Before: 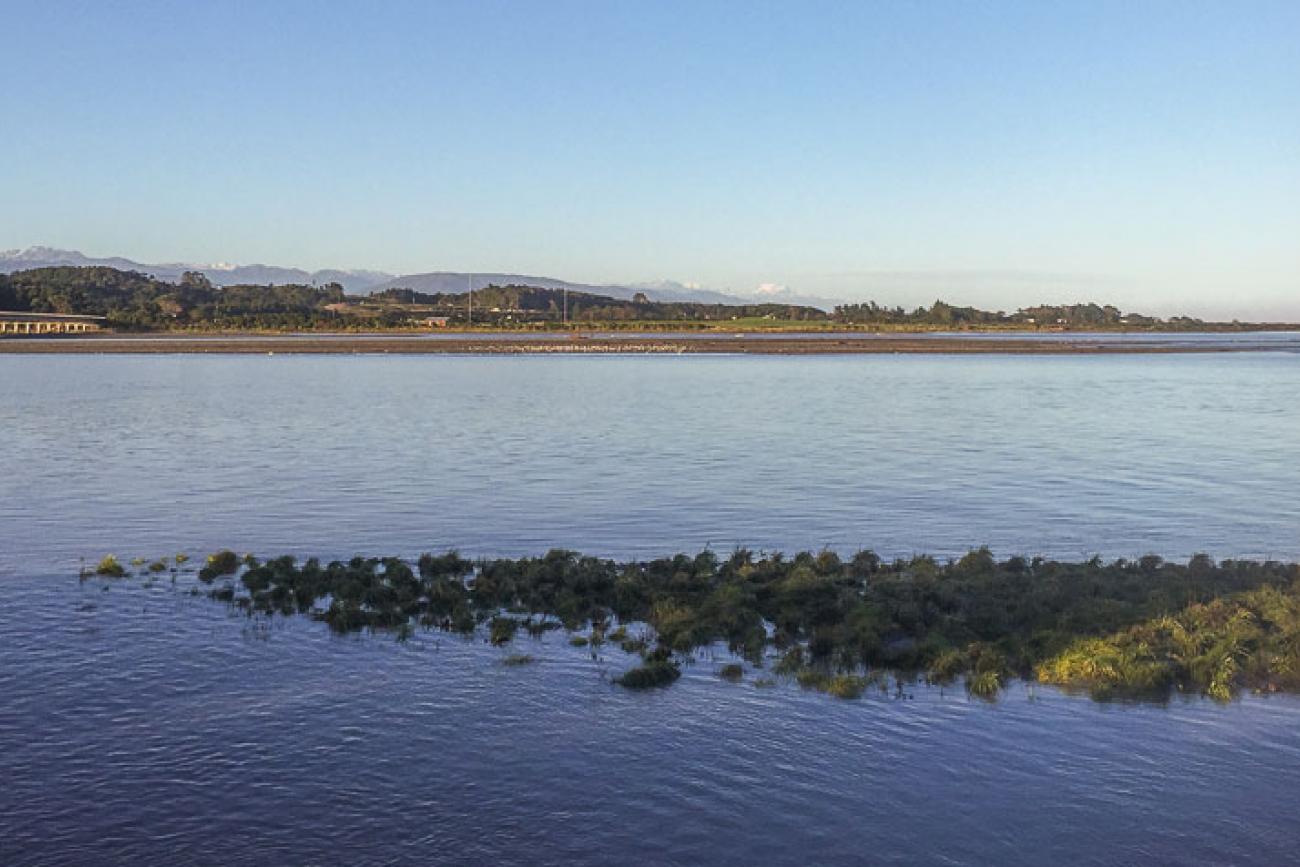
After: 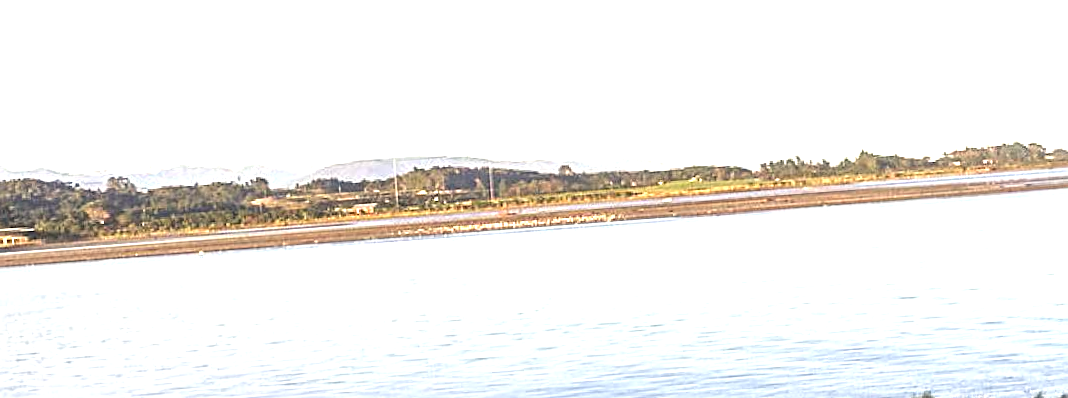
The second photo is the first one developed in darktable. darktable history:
exposure: black level correction 0, exposure 1.675 EV, compensate exposure bias true, compensate highlight preservation false
white balance: red 1.045, blue 0.932
rotate and perspective: rotation -4.25°, automatic cropping off
crop: left 7.036%, top 18.398%, right 14.379%, bottom 40.043%
base curve: exposure shift 0, preserve colors none
sharpen: on, module defaults
